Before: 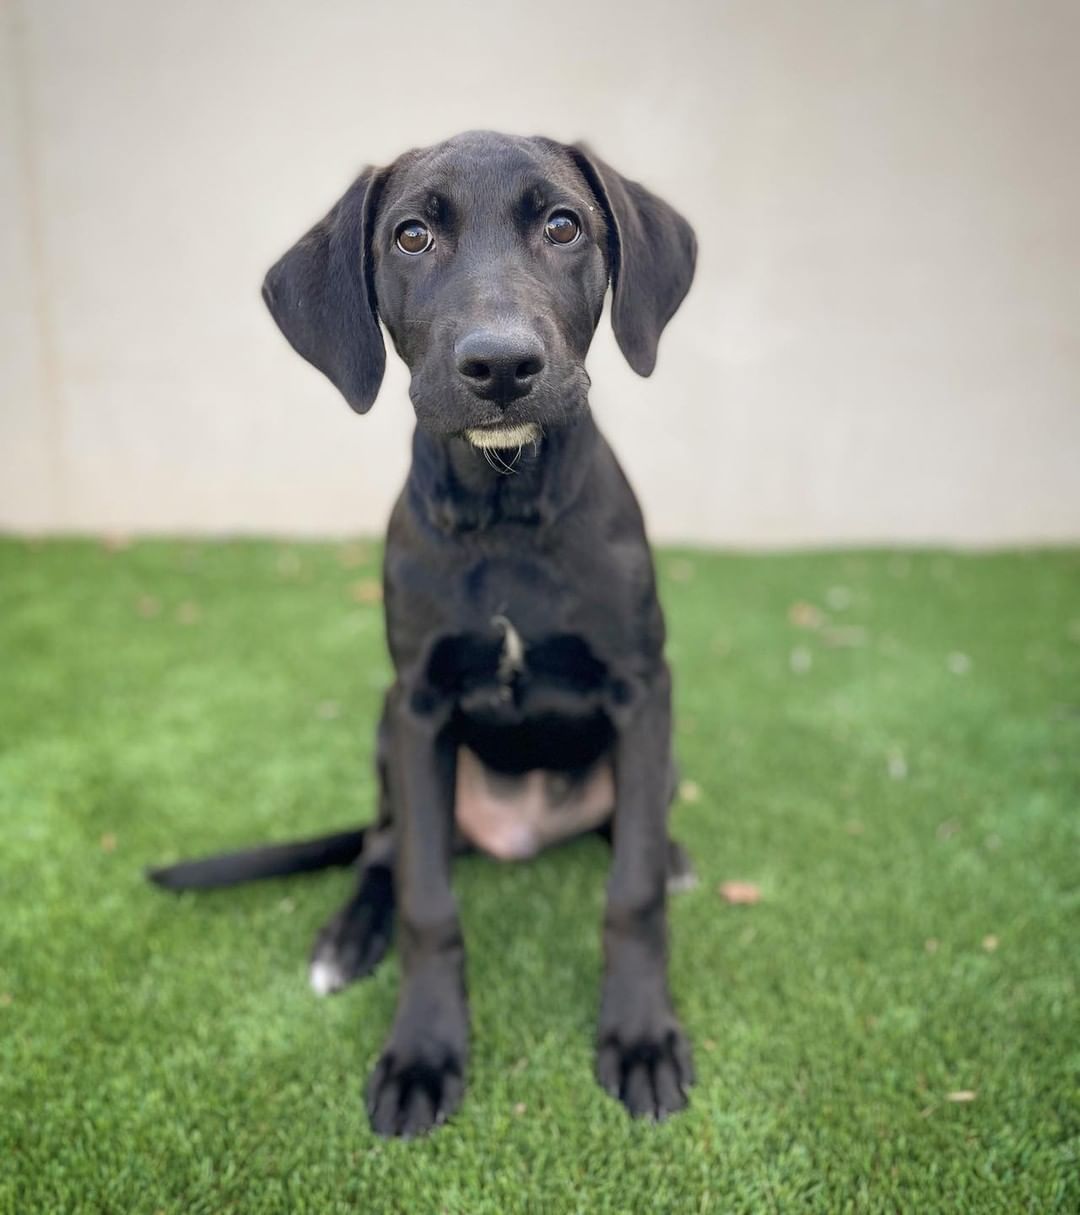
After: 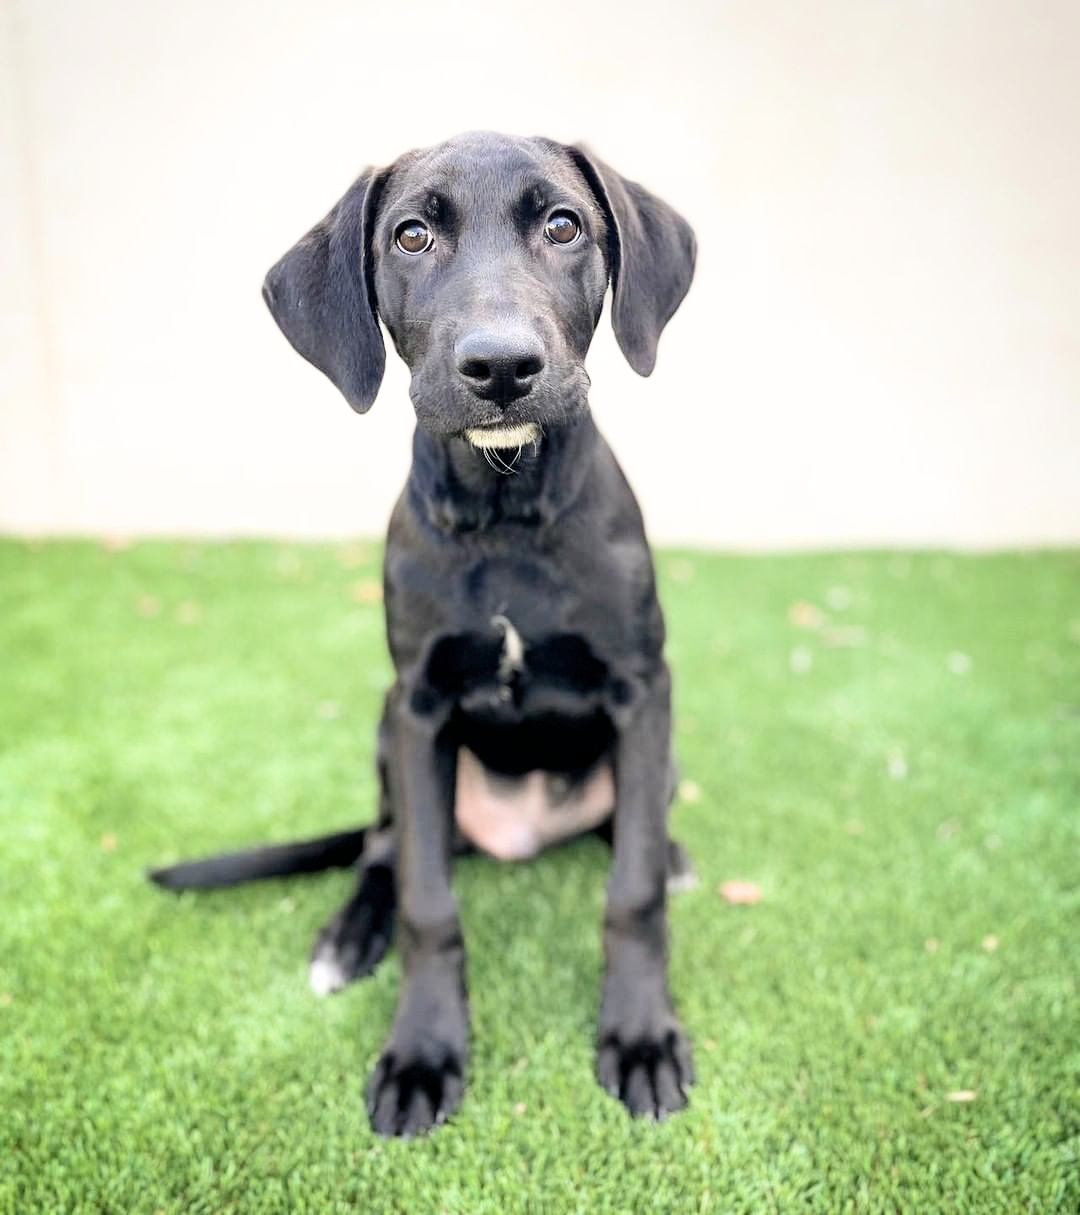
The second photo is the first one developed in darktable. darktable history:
exposure: black level correction 0, exposure 1.001 EV, compensate exposure bias true, compensate highlight preservation false
filmic rgb: black relative exposure -16 EV, white relative exposure 6.27 EV, hardness 5.13, contrast 1.351
